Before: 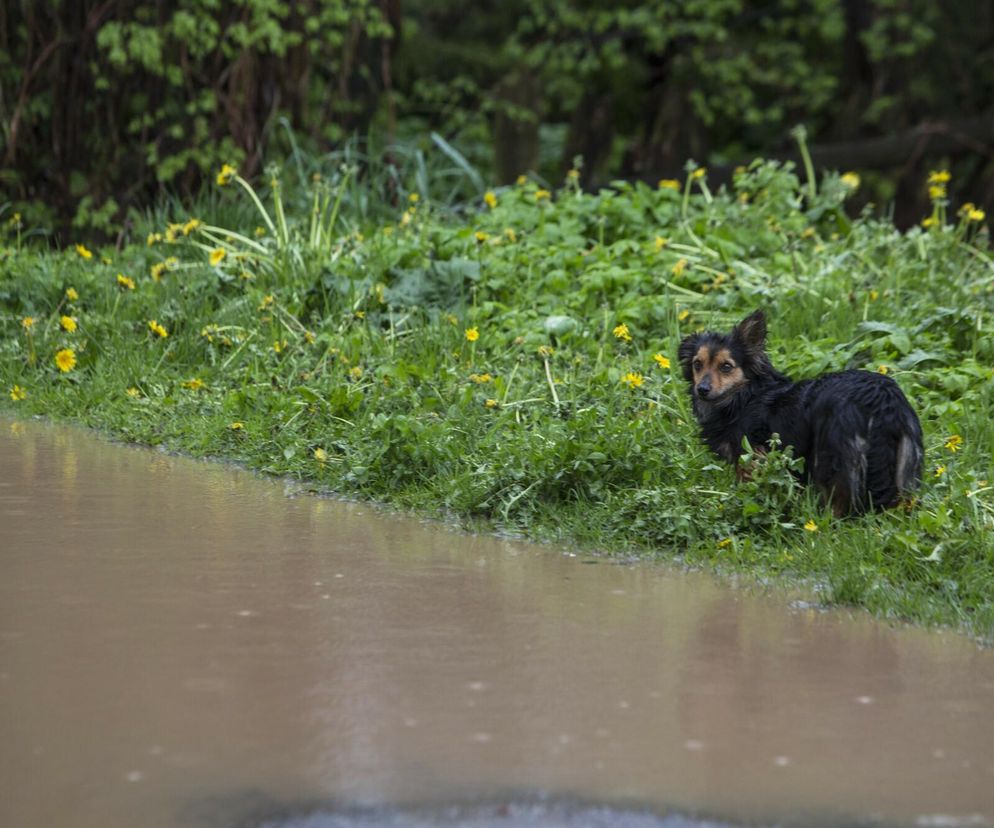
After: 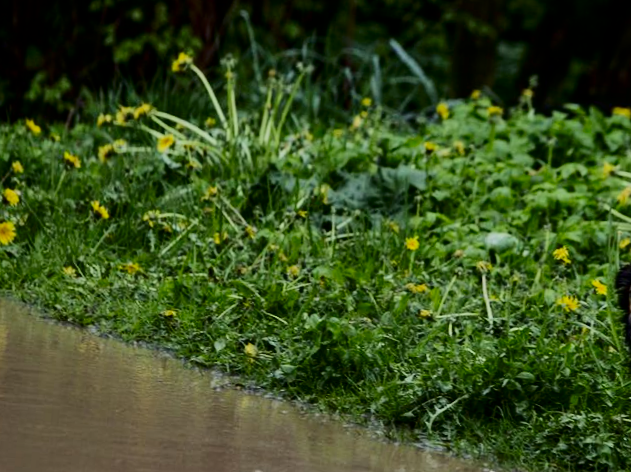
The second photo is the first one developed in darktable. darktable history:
crop and rotate: angle -5.16°, left 2.26%, top 6.717%, right 27.607%, bottom 30.23%
contrast brightness saturation: contrast 0.243, brightness -0.242, saturation 0.137
filmic rgb: black relative exposure -7.19 EV, white relative exposure 5.39 EV, hardness 3.02, color science v6 (2022)
